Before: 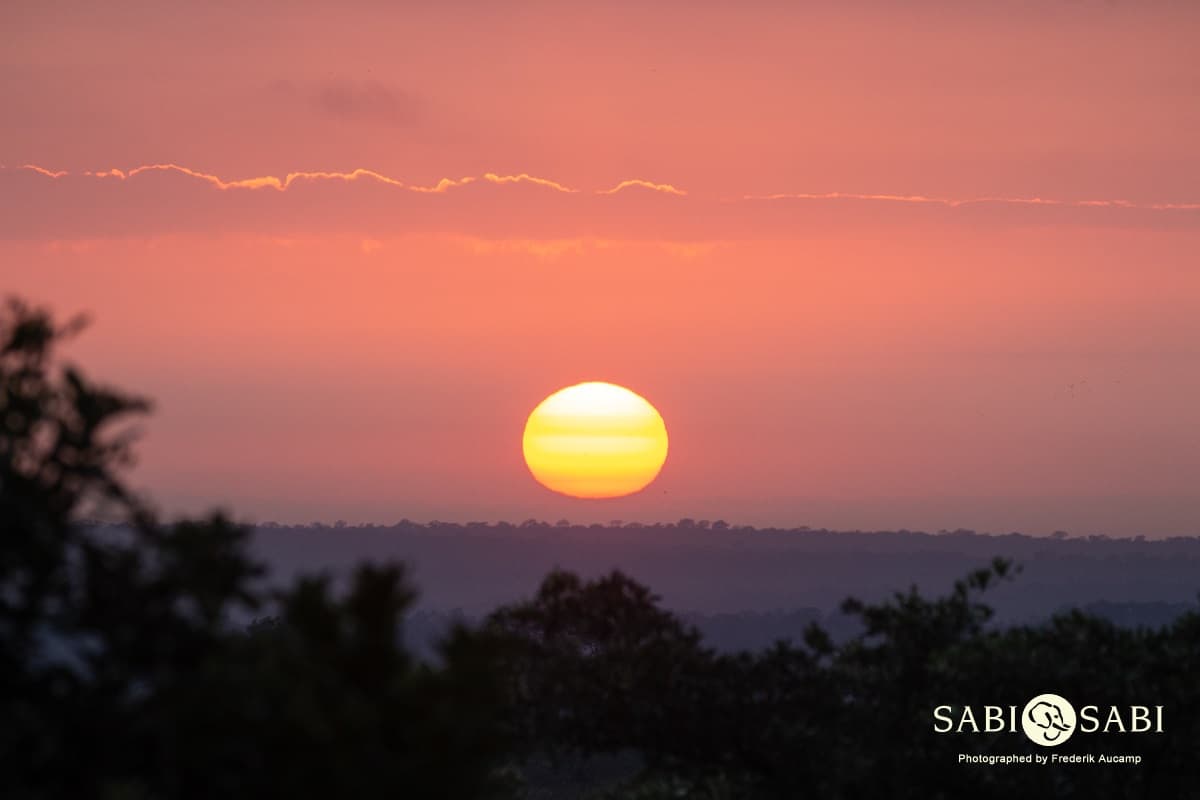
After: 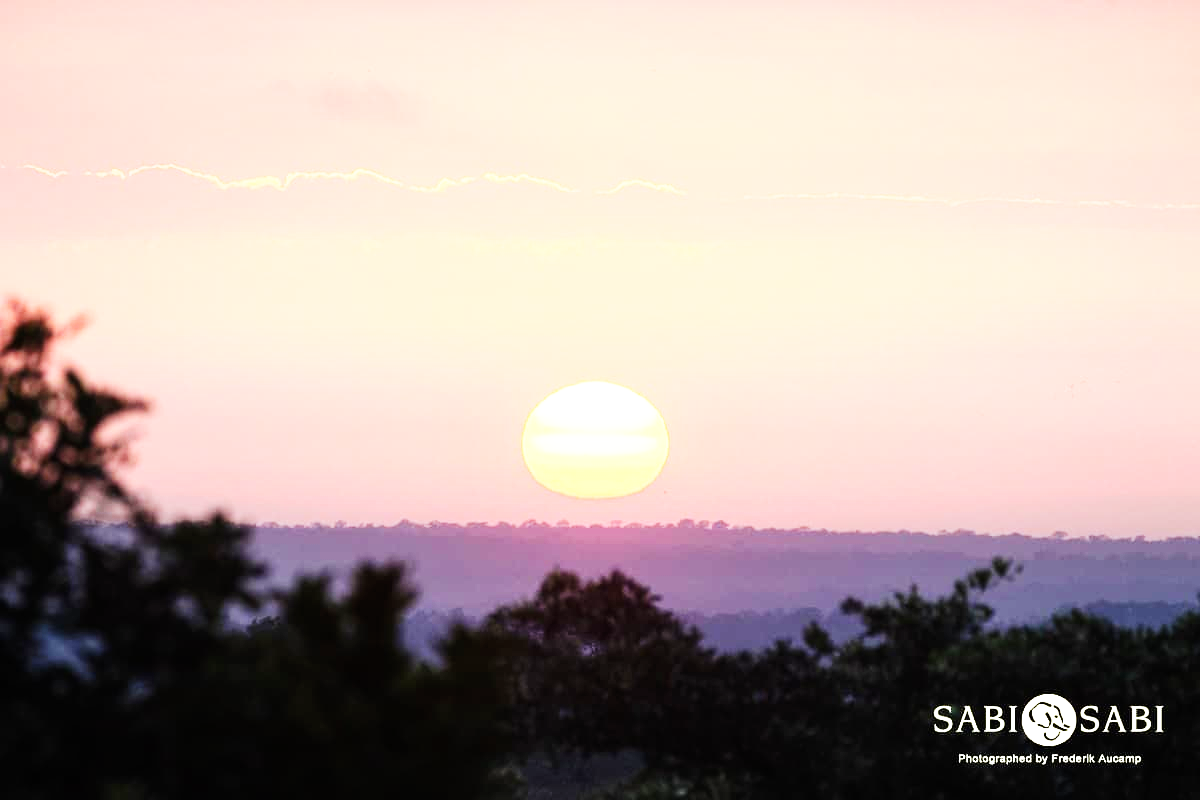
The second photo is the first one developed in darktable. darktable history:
base curve: curves: ch0 [(0, 0) (0.007, 0.004) (0.027, 0.03) (0.046, 0.07) (0.207, 0.54) (0.442, 0.872) (0.673, 0.972) (1, 1)], preserve colors none
exposure: exposure 1 EV, compensate highlight preservation false
